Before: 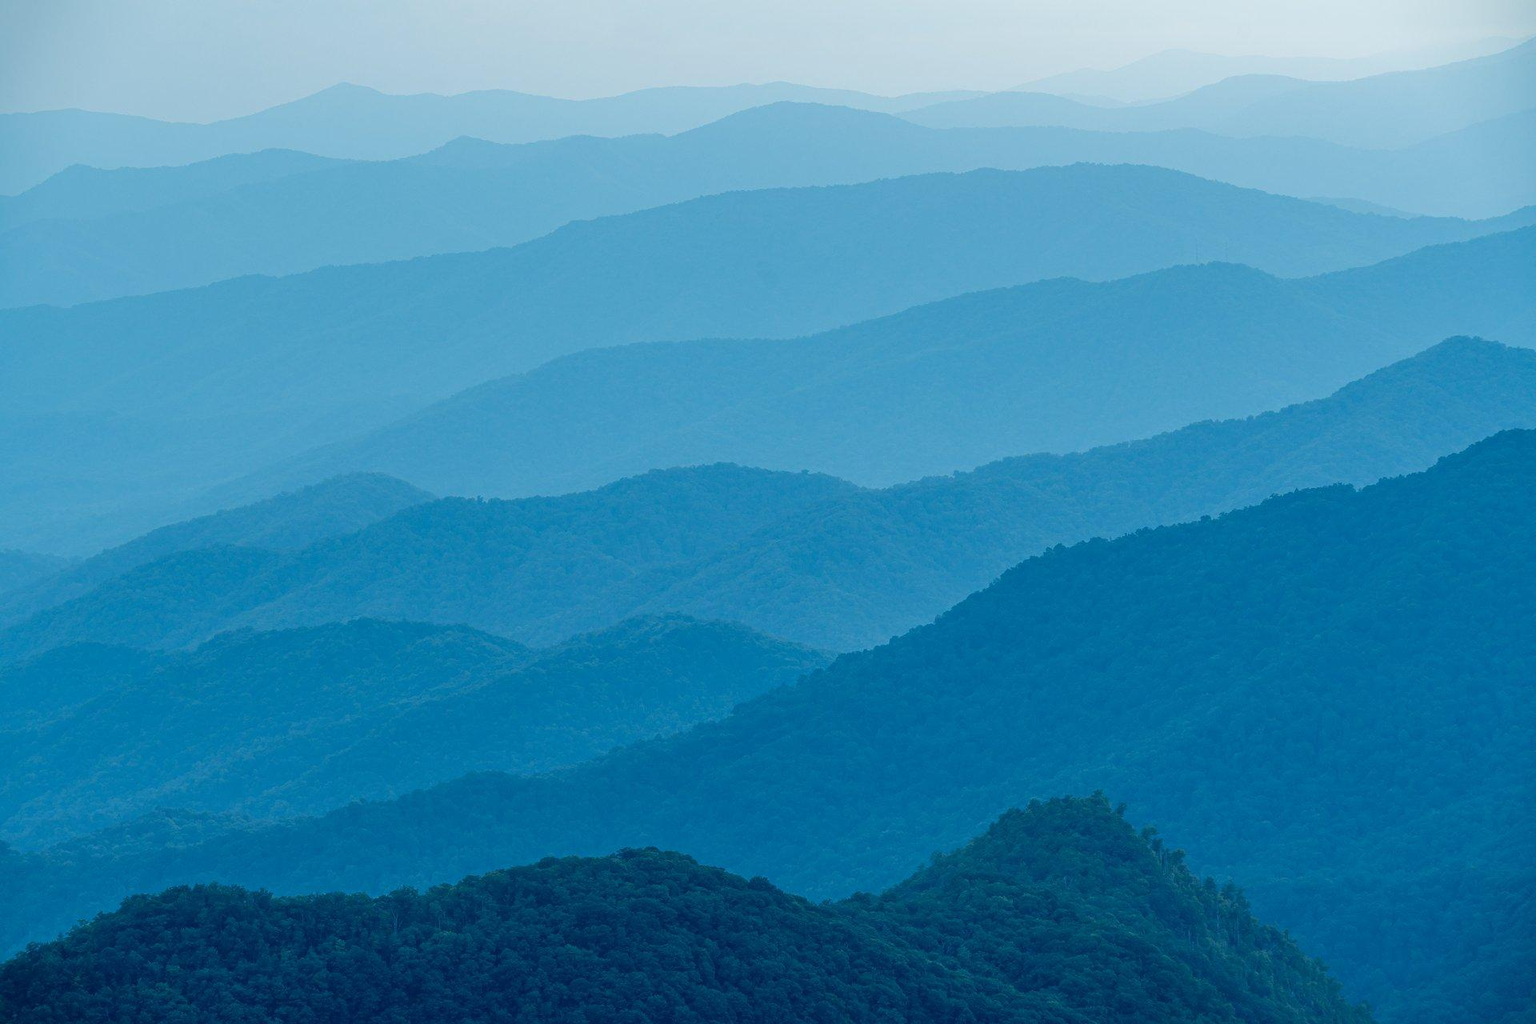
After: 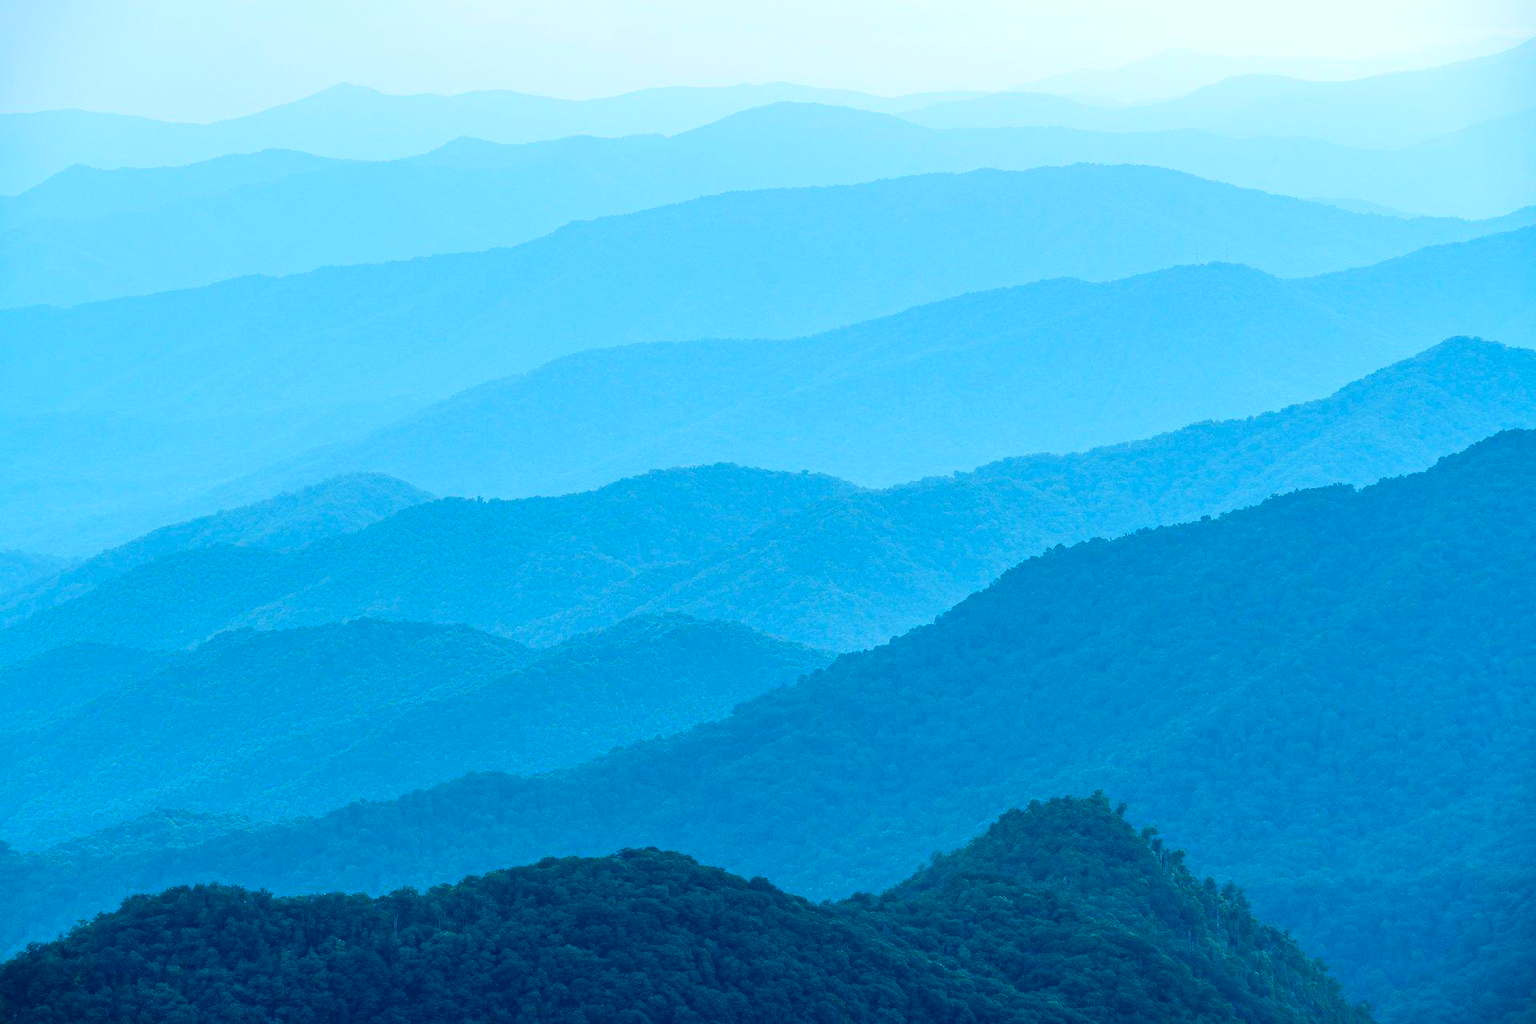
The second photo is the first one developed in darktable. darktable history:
tone equalizer: -8 EV -0.417 EV, -7 EV -0.389 EV, -6 EV -0.333 EV, -5 EV -0.222 EV, -3 EV 0.222 EV, -2 EV 0.333 EV, -1 EV 0.389 EV, +0 EV 0.417 EV, edges refinement/feathering 500, mask exposure compensation -1.57 EV, preserve details no
contrast brightness saturation: contrast 0.2, brightness 0.16, saturation 0.22
